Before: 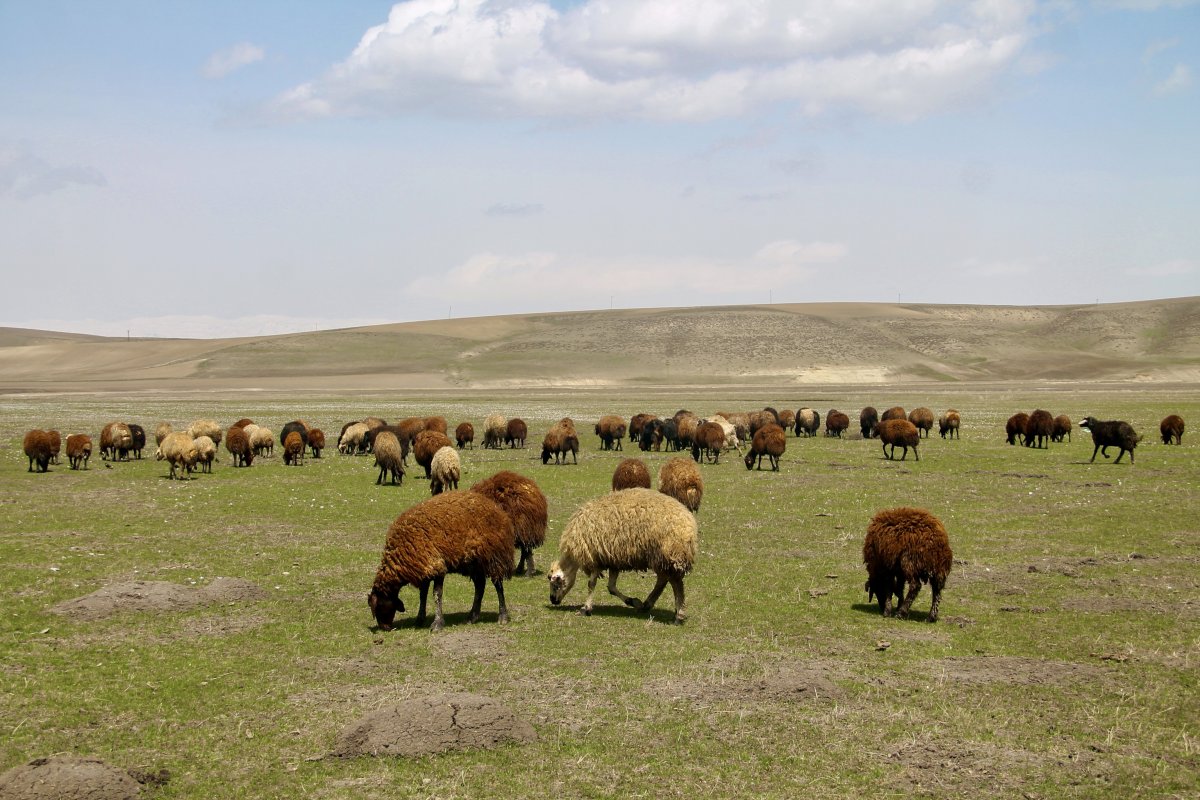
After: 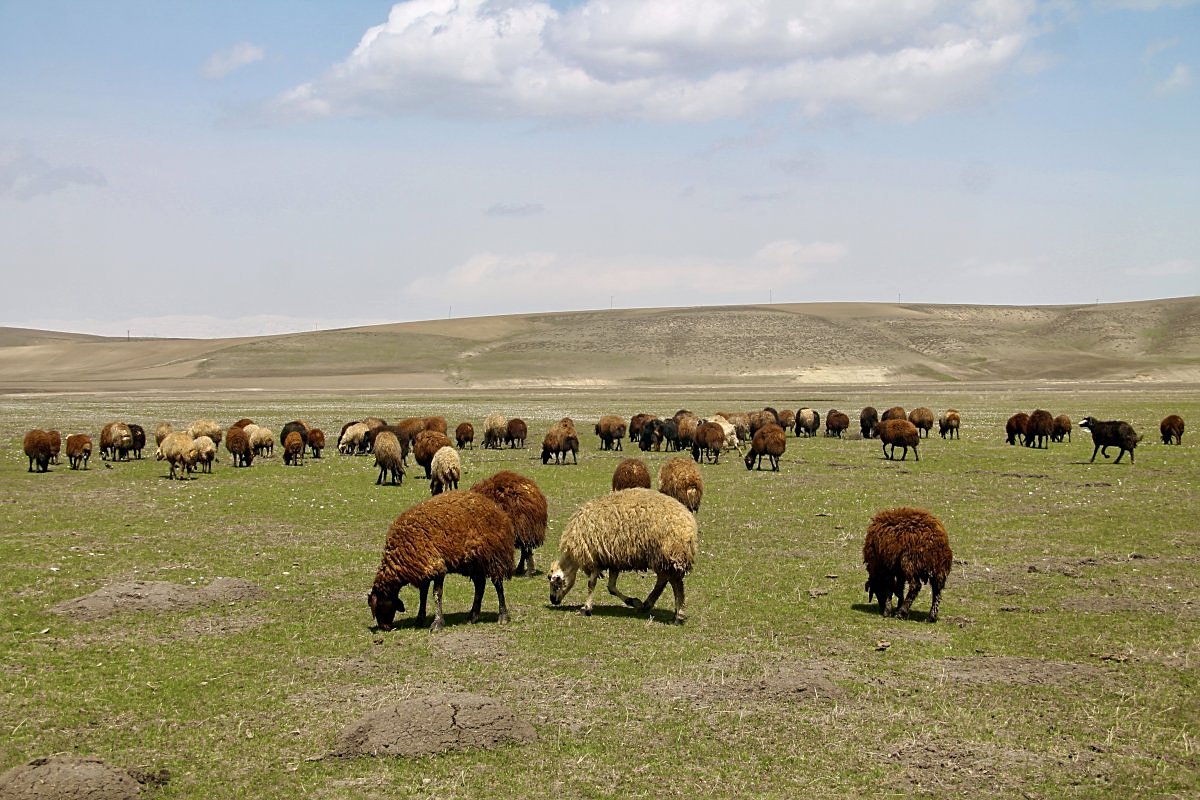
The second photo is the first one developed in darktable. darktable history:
shadows and highlights: shadows 20.04, highlights -19.78, soften with gaussian
sharpen: on, module defaults
